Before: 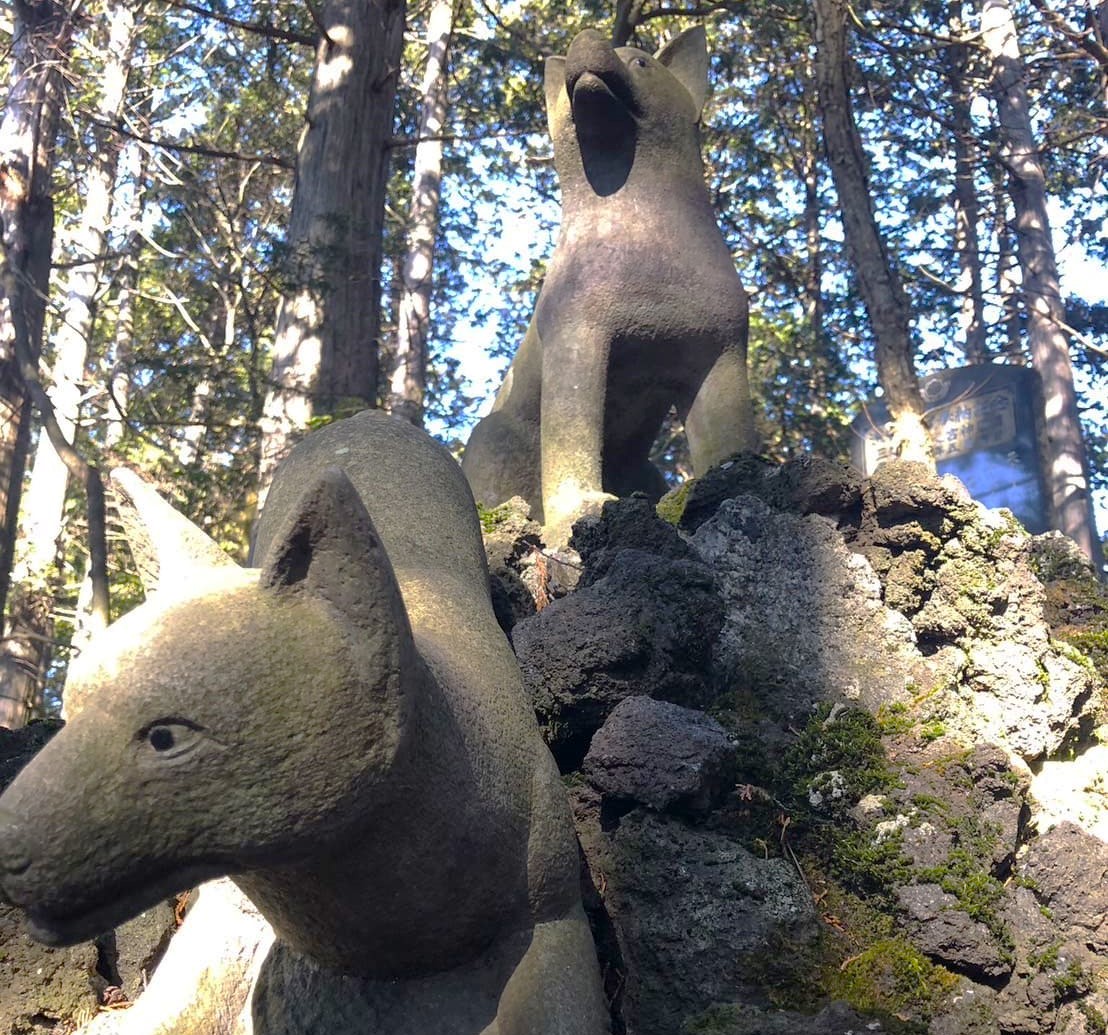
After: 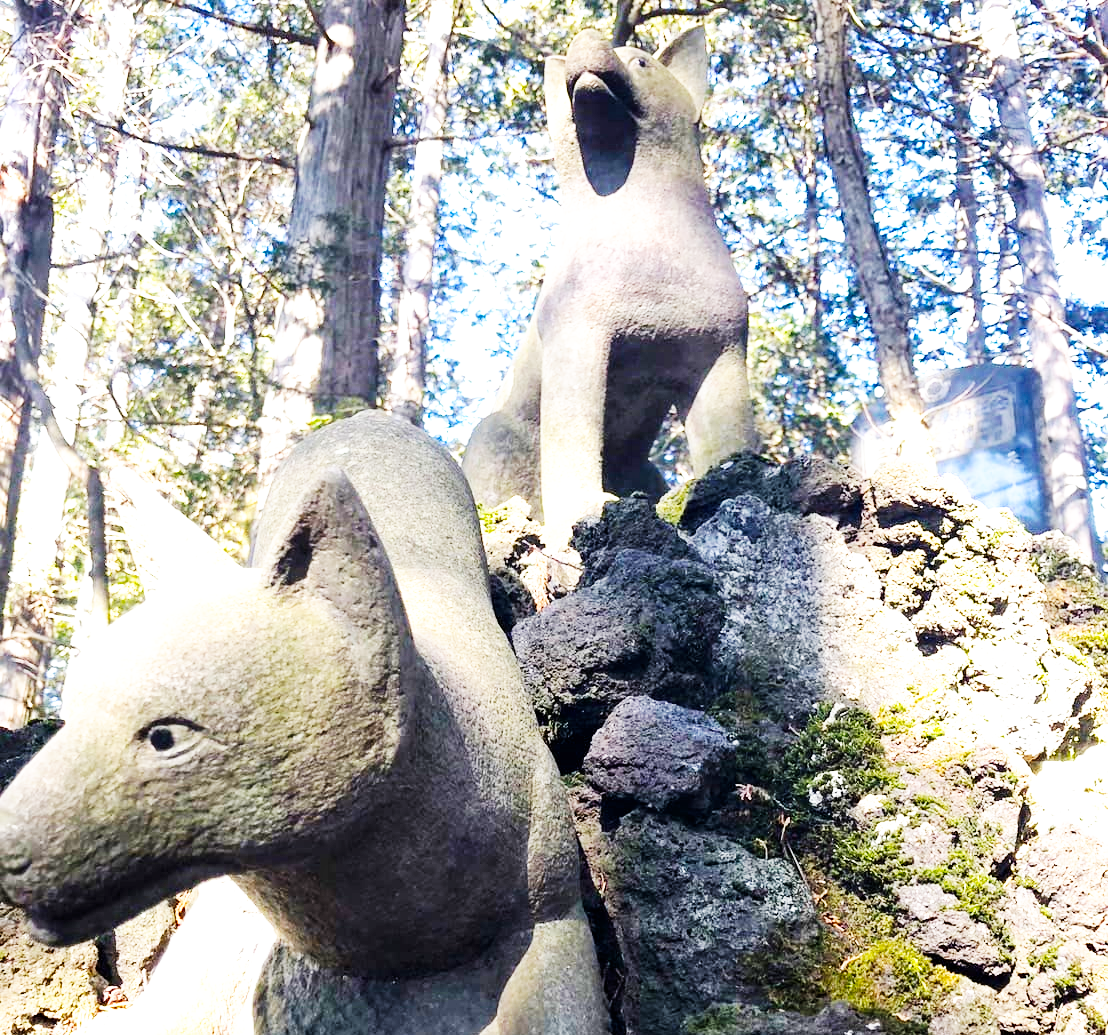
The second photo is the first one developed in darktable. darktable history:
base curve: curves: ch0 [(0, 0) (0.007, 0.004) (0.027, 0.03) (0.046, 0.07) (0.207, 0.54) (0.442, 0.872) (0.673, 0.972) (1, 1)], preserve colors none
exposure: exposure 0.718 EV, compensate exposure bias true, compensate highlight preservation false
contrast equalizer: octaves 7, y [[0.545, 0.572, 0.59, 0.59, 0.571, 0.545], [0.5 ×6], [0.5 ×6], [0 ×6], [0 ×6]], mix 0.362
